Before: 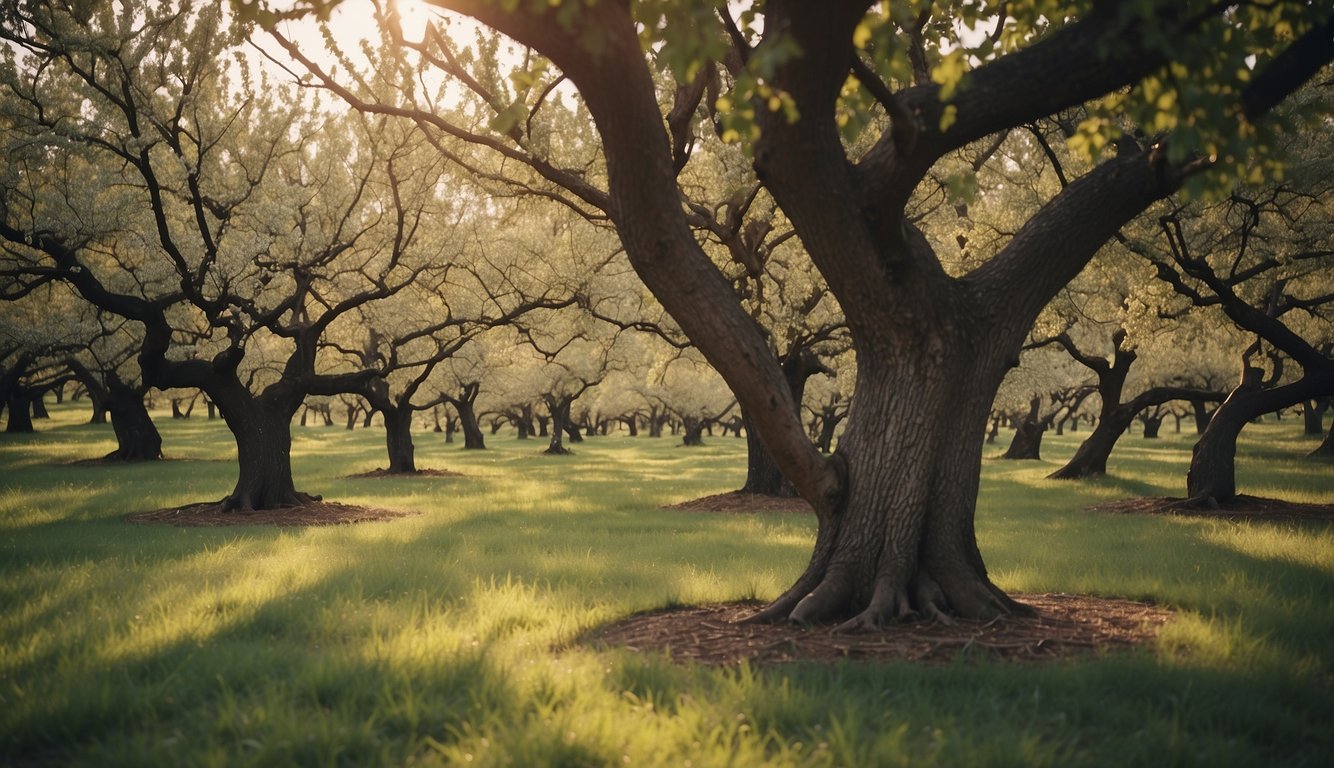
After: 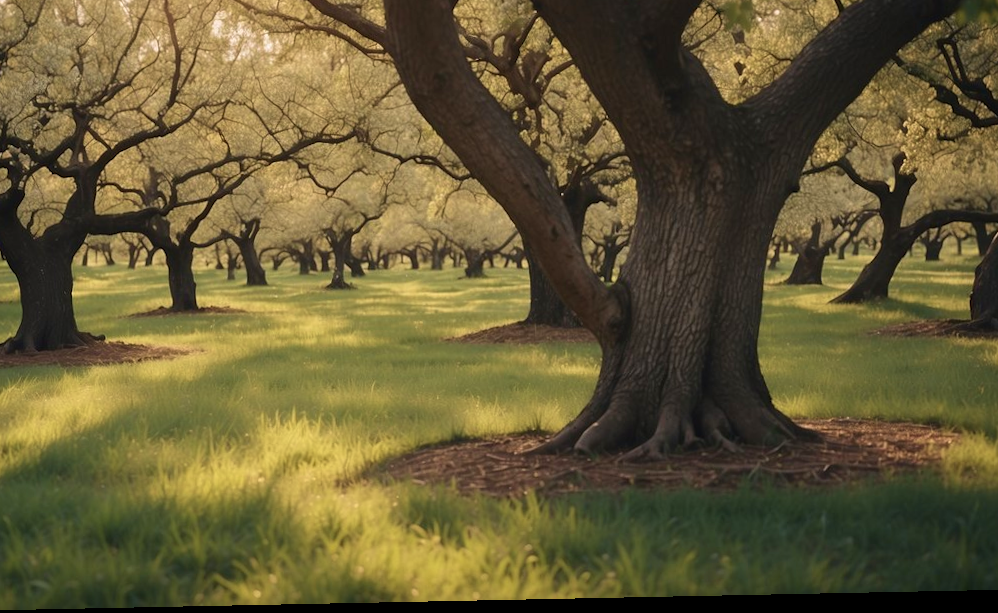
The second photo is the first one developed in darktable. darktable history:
velvia: on, module defaults
rotate and perspective: rotation -1.17°, automatic cropping off
crop: left 16.871%, top 22.857%, right 9.116%
